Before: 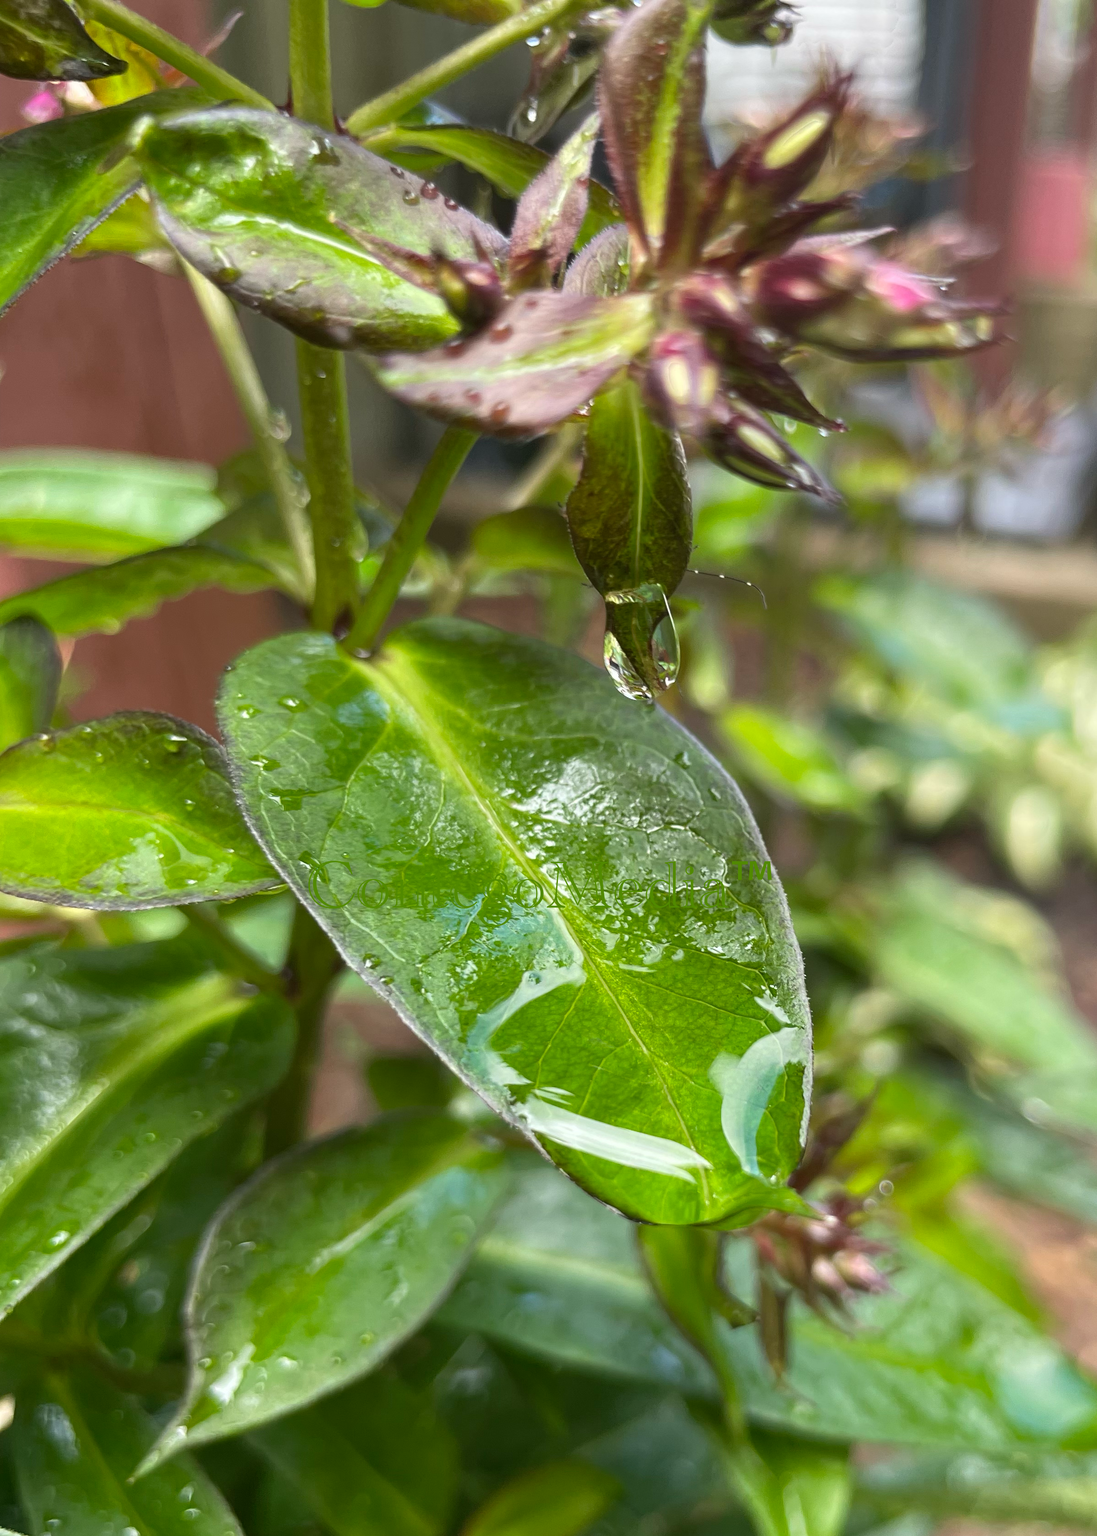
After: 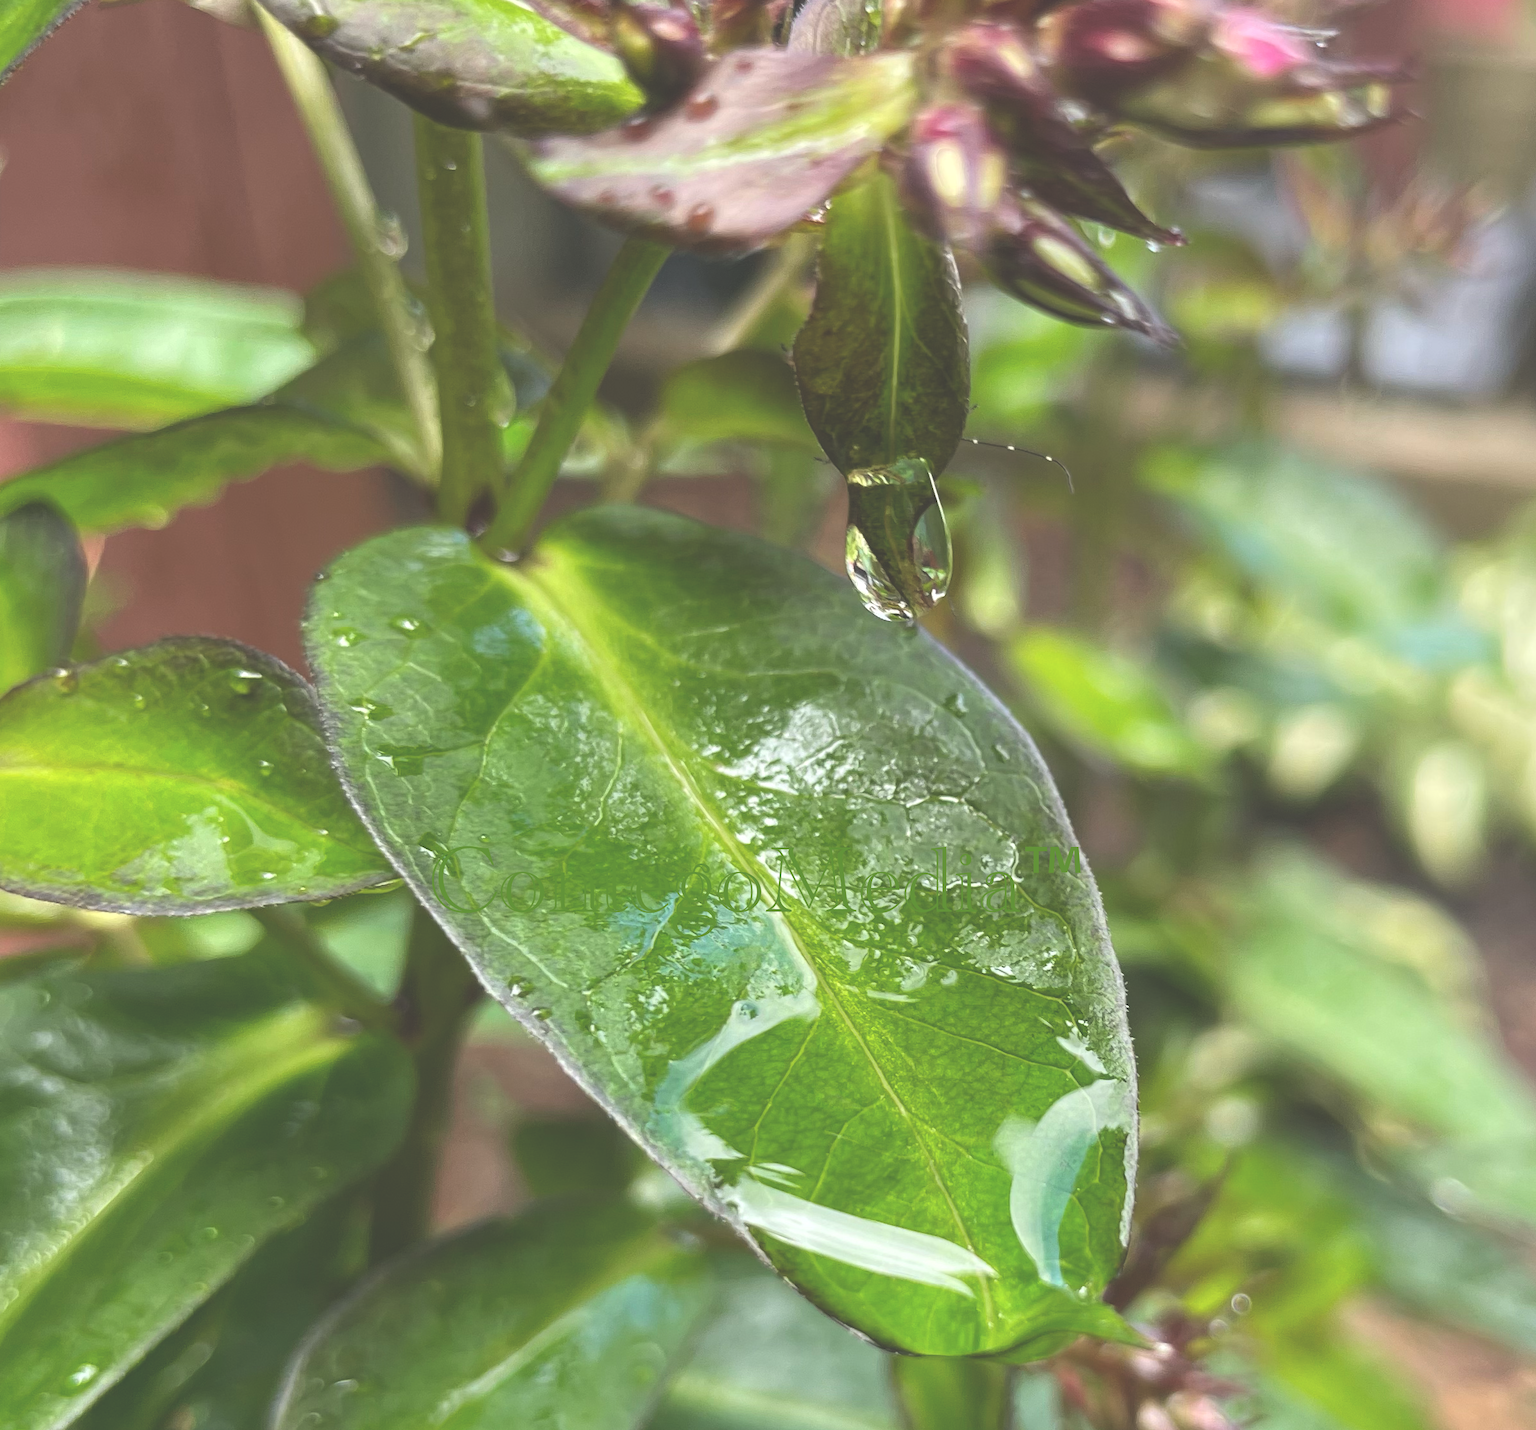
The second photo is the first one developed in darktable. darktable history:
crop: top 16.727%, bottom 16.727%
exposure: black level correction -0.041, exposure 0.064 EV, compensate highlight preservation false
